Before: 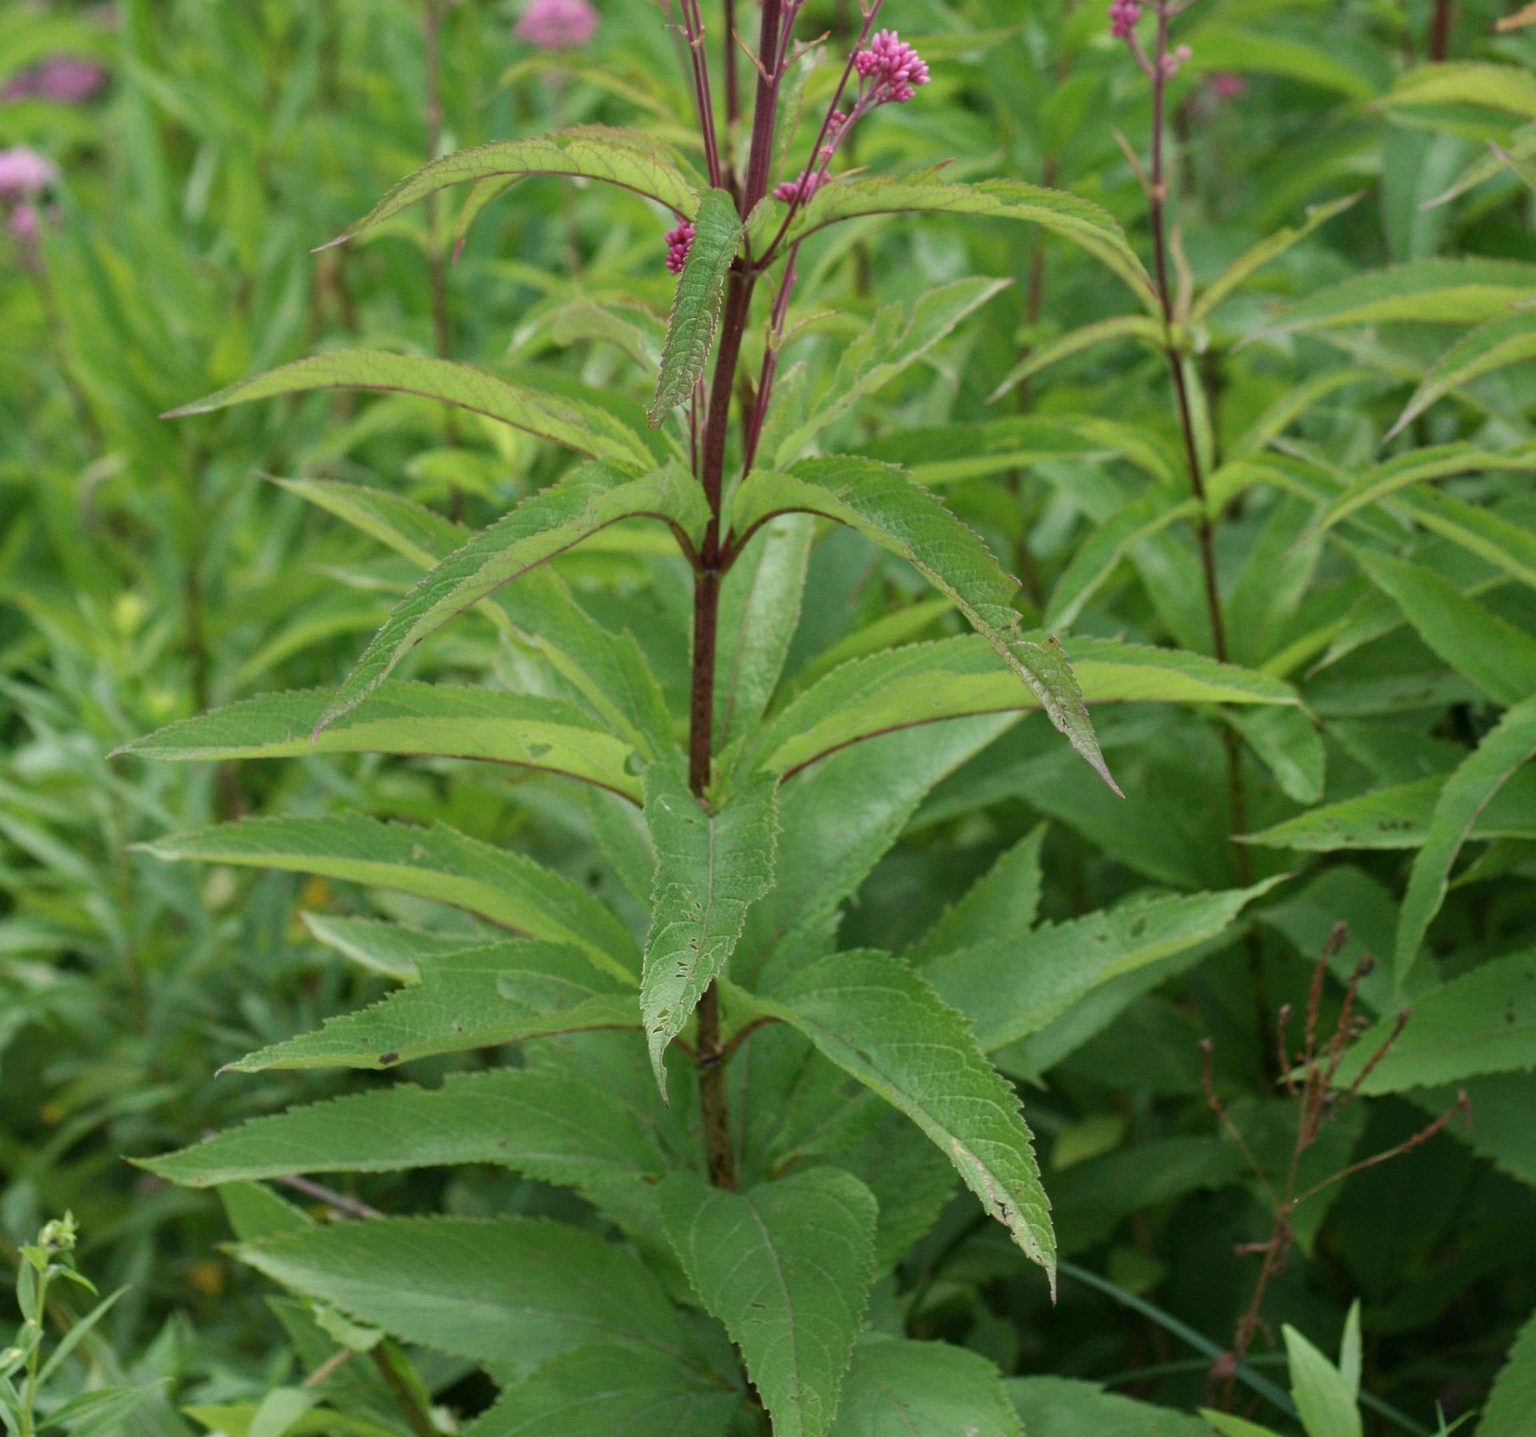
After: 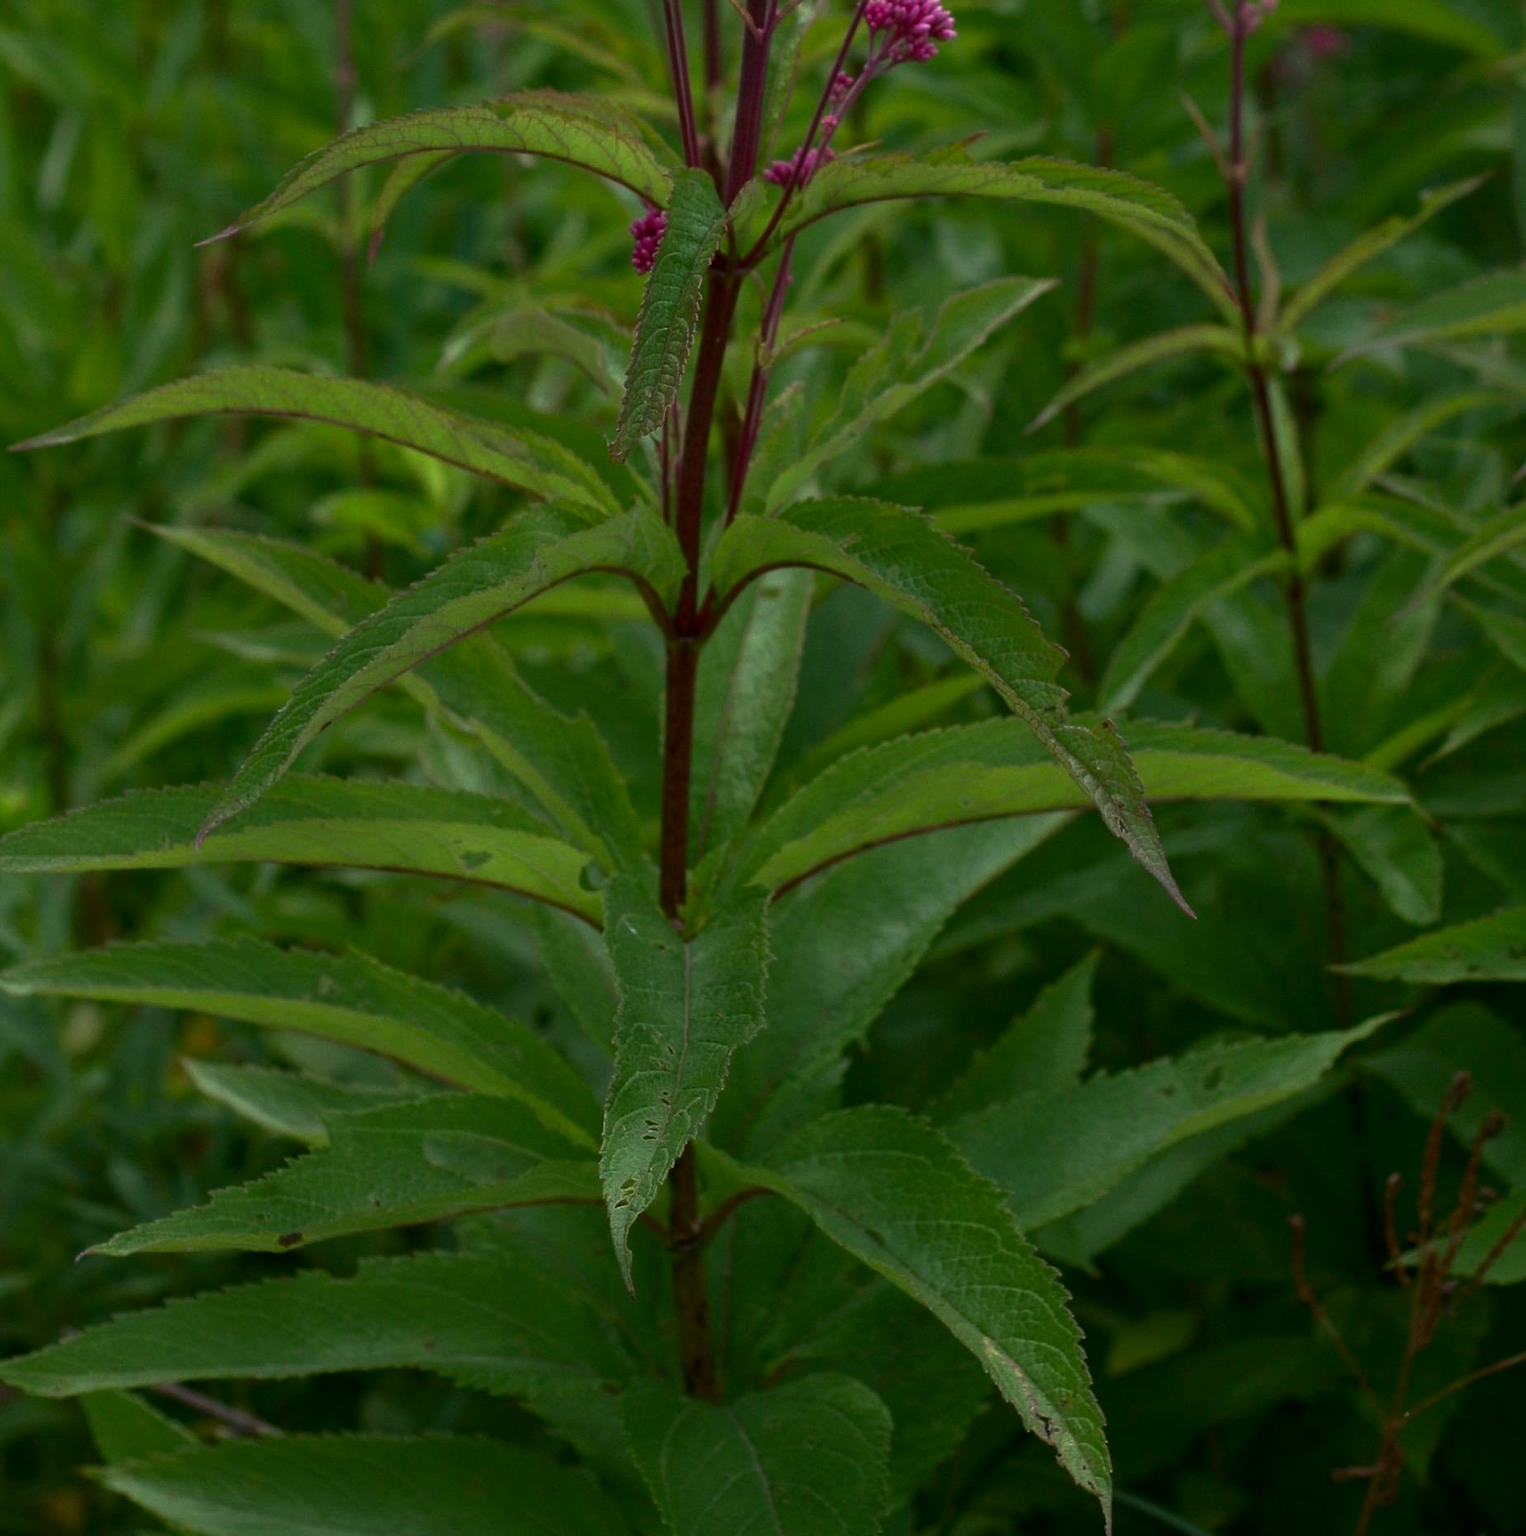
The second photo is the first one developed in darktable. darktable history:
base curve: curves: ch0 [(0, 0) (0.595, 0.418) (1, 1)], preserve colors none
contrast brightness saturation: brightness -0.219, saturation 0.083
crop: left 10.009%, top 3.653%, right 9.268%, bottom 9.49%
